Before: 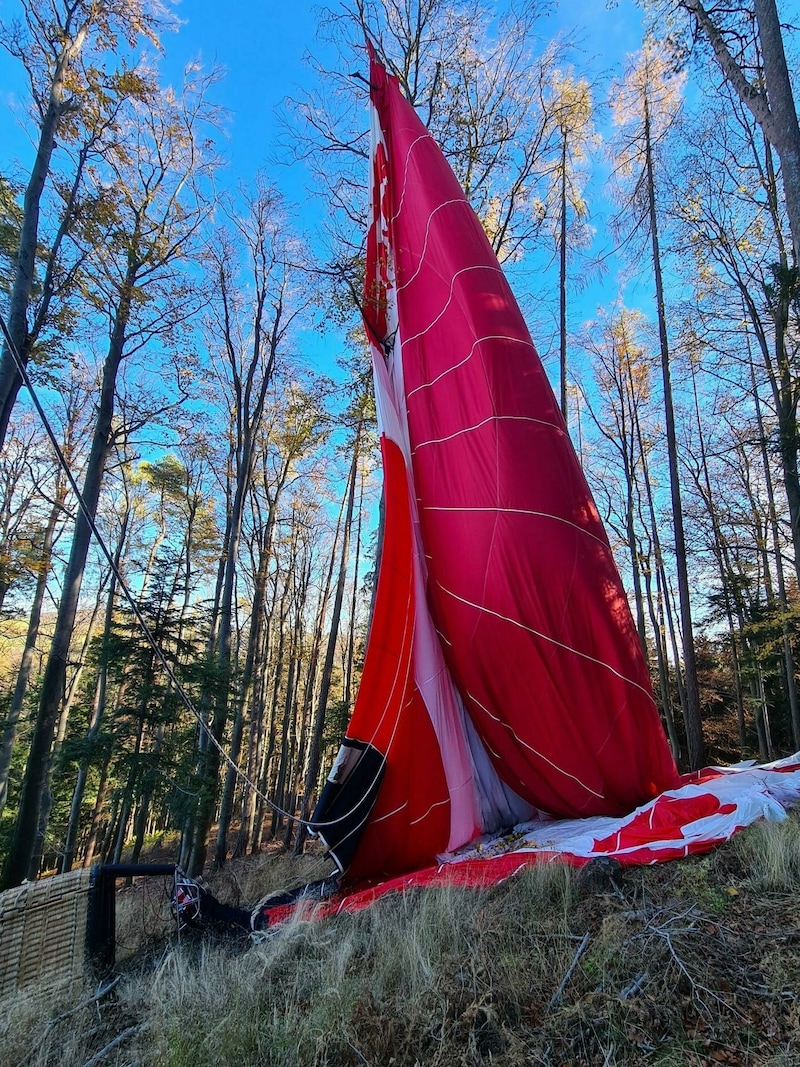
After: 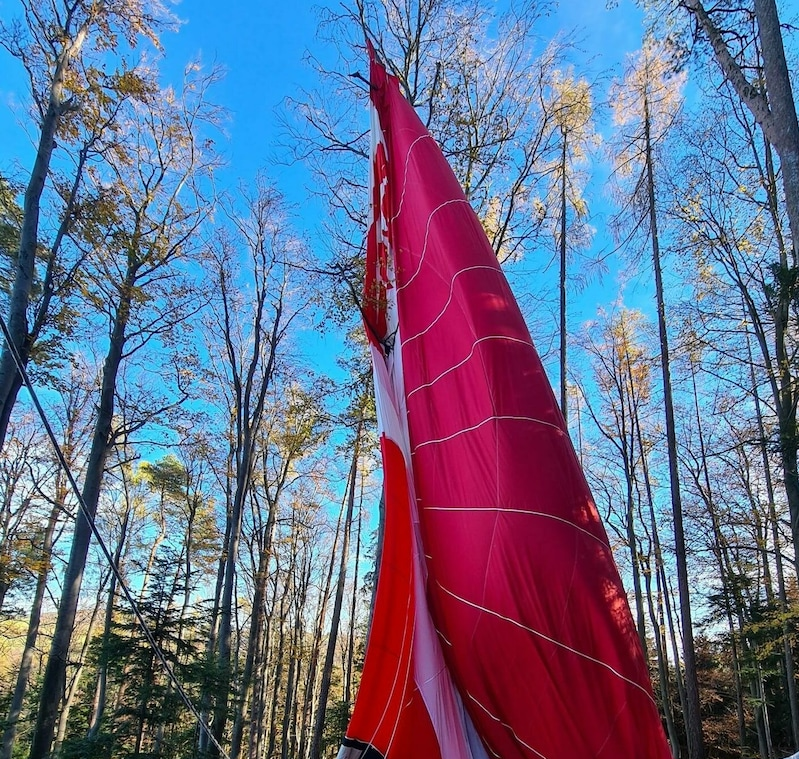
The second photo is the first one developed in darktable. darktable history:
crop: right 0.001%, bottom 28.856%
tone equalizer: -7 EV 0.124 EV
